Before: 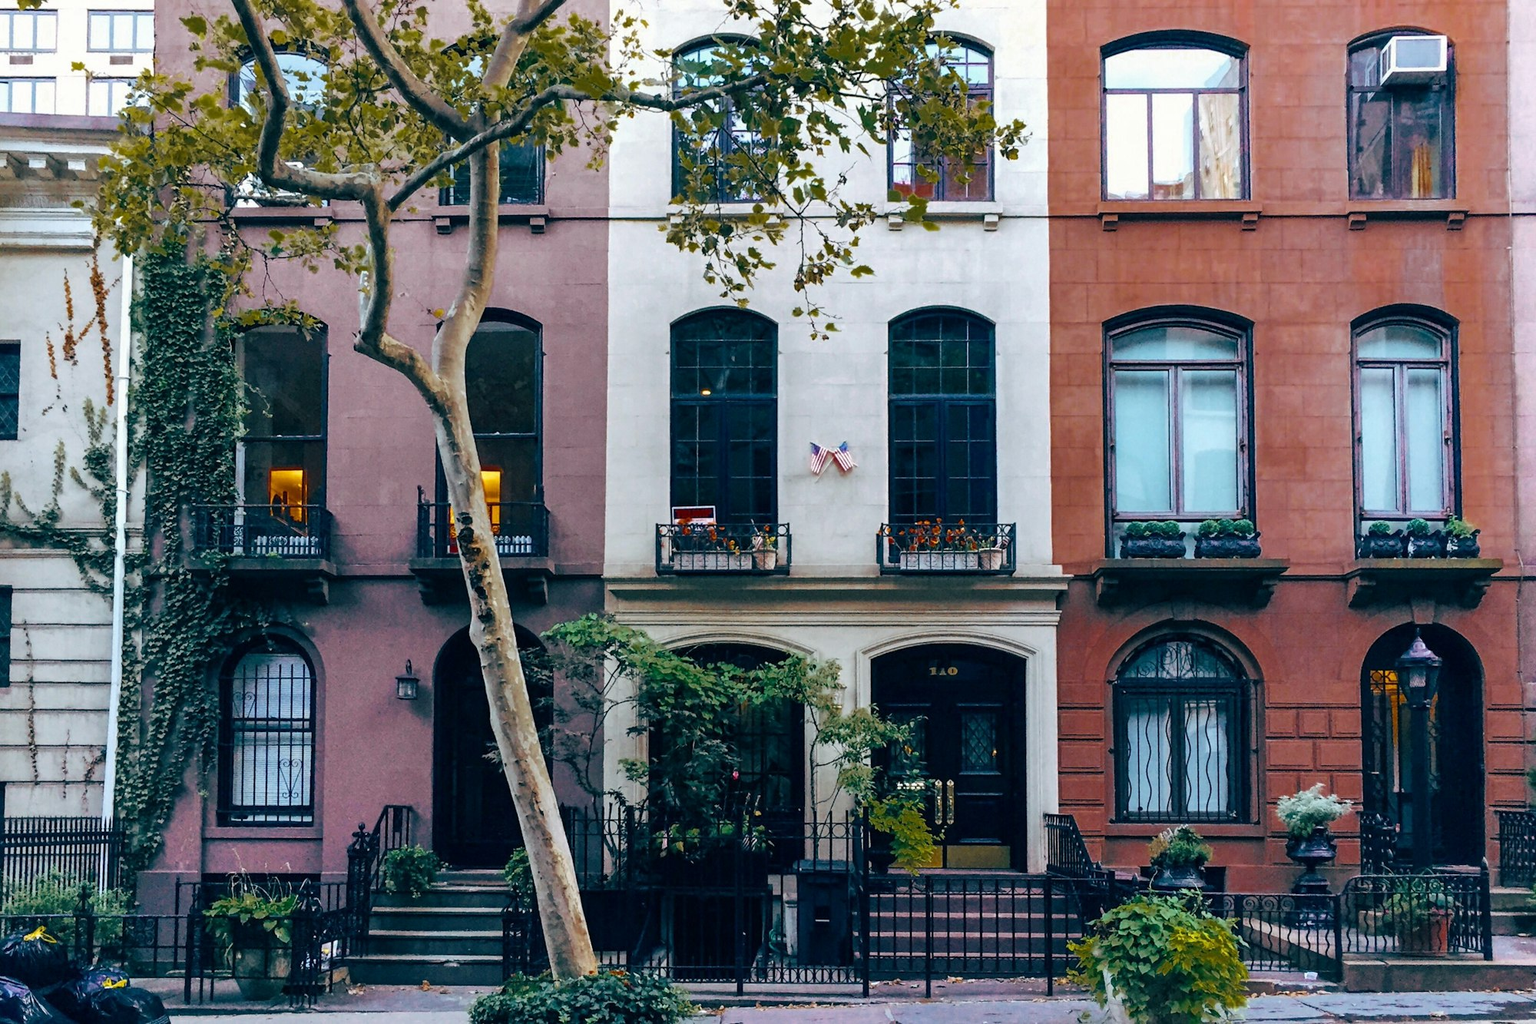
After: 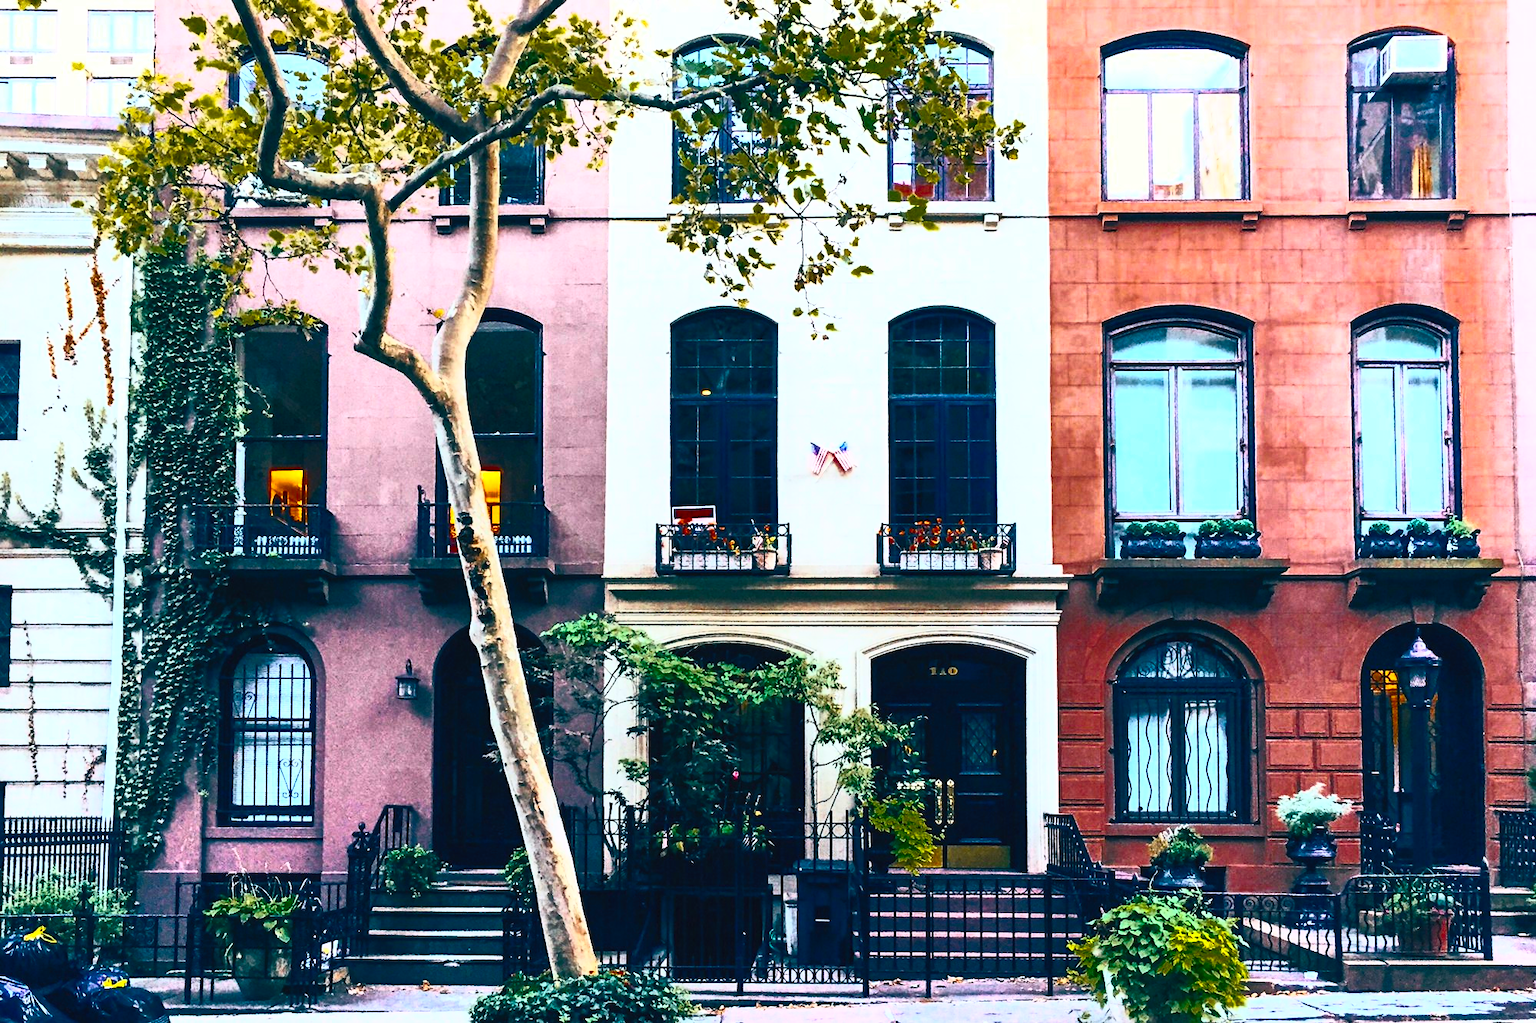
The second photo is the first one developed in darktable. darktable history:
tone equalizer: on, module defaults
contrast brightness saturation: contrast 0.847, brightness 0.593, saturation 0.598
